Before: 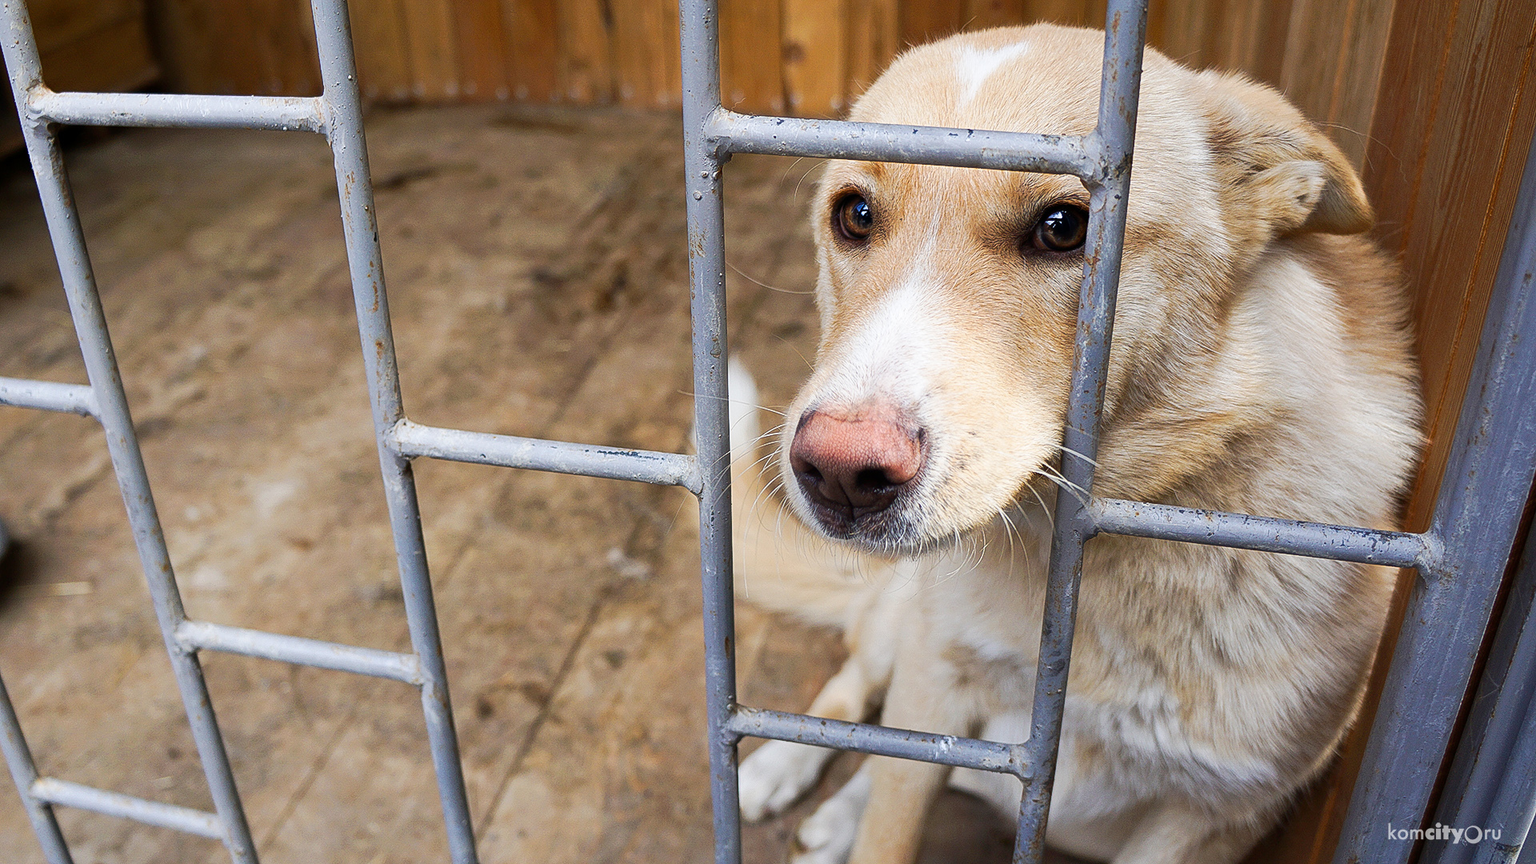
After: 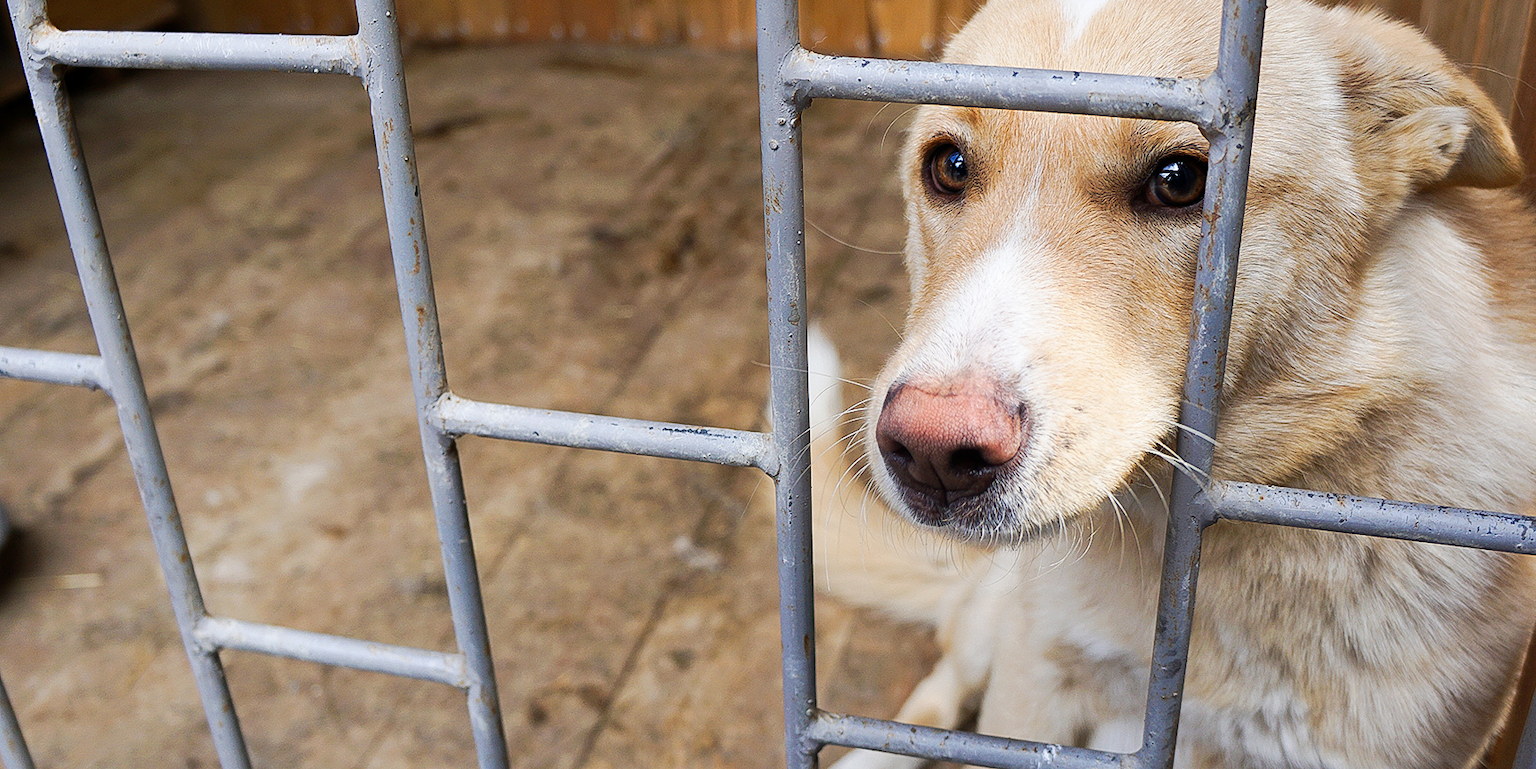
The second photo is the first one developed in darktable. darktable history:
crop: top 7.545%, right 9.822%, bottom 12.099%
